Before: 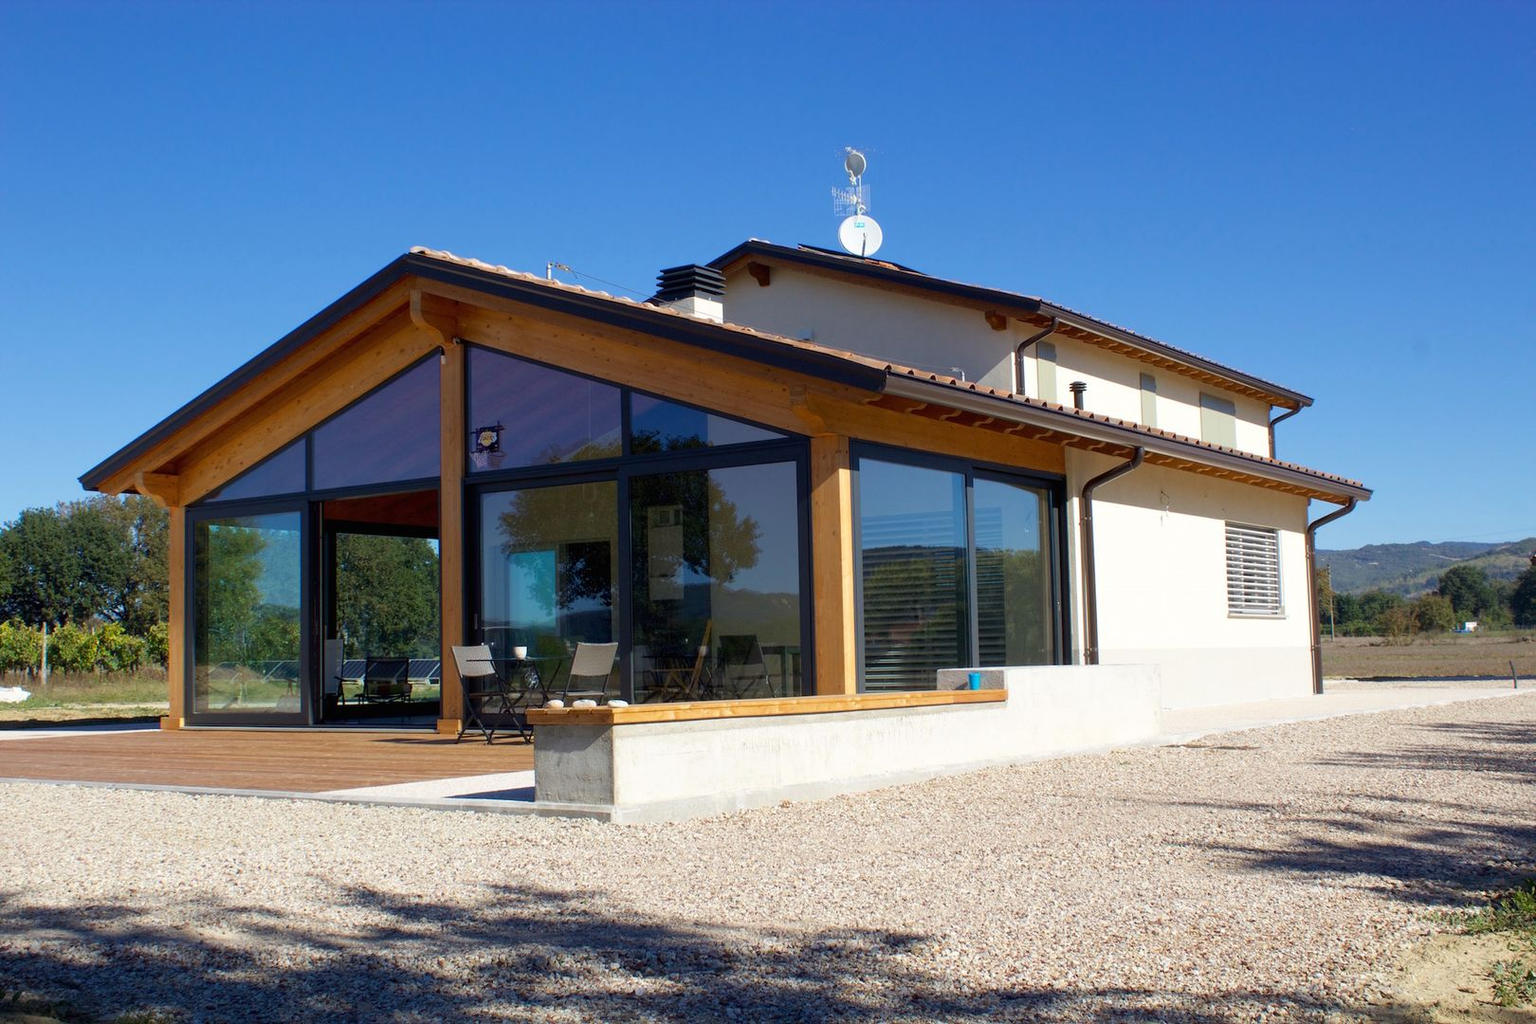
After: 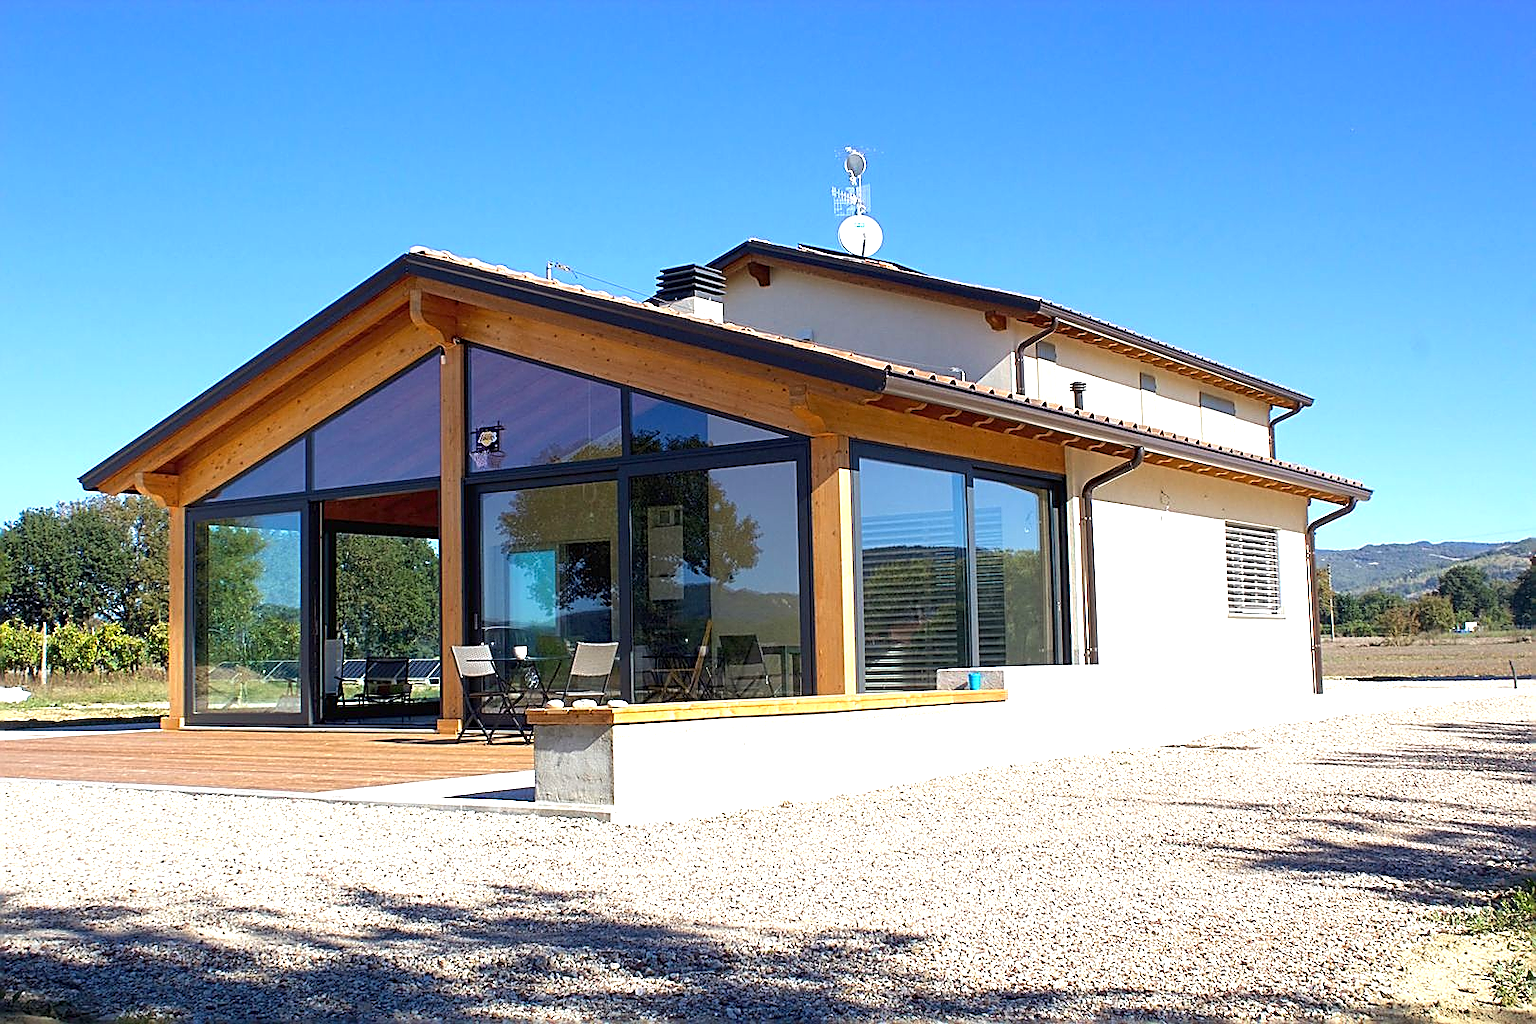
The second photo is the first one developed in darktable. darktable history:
sharpen: radius 1.73, amount 1.299
exposure: black level correction 0, exposure 0.948 EV, compensate exposure bias true, compensate highlight preservation false
